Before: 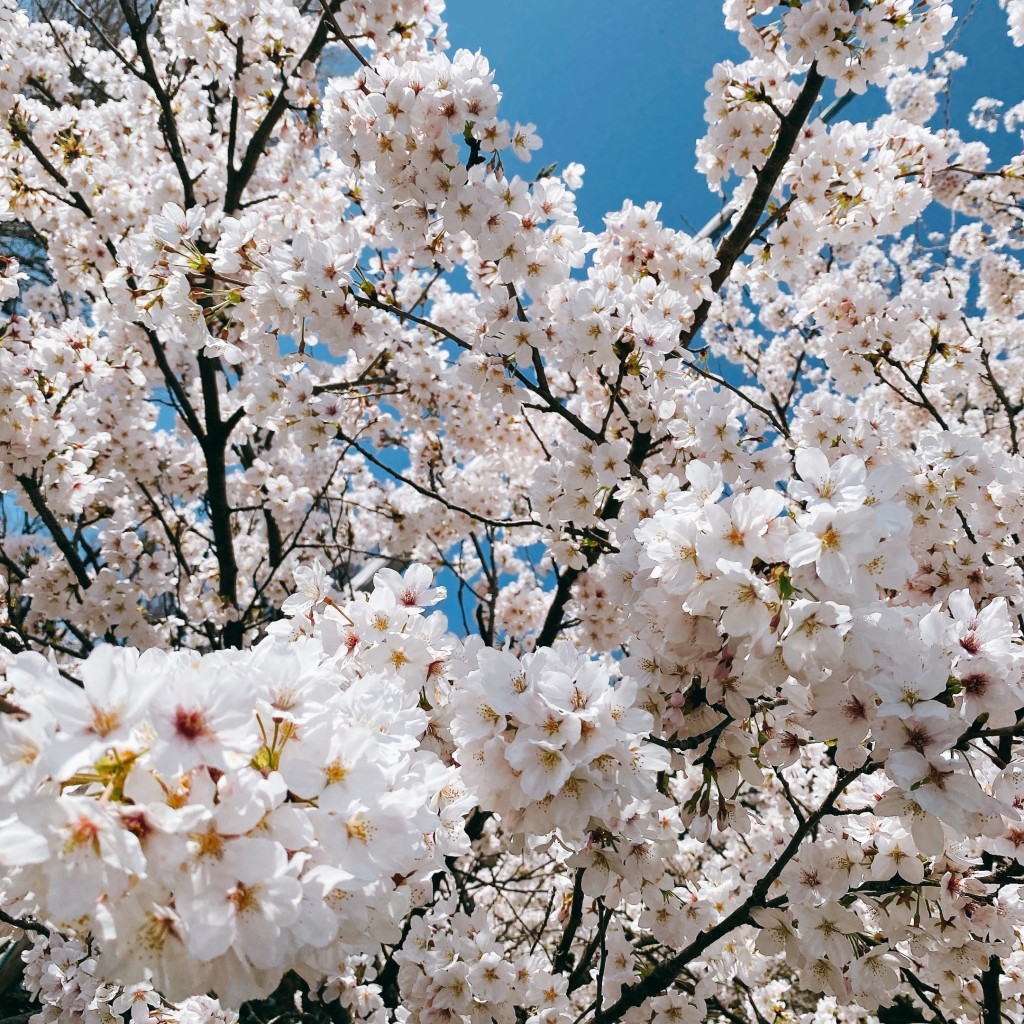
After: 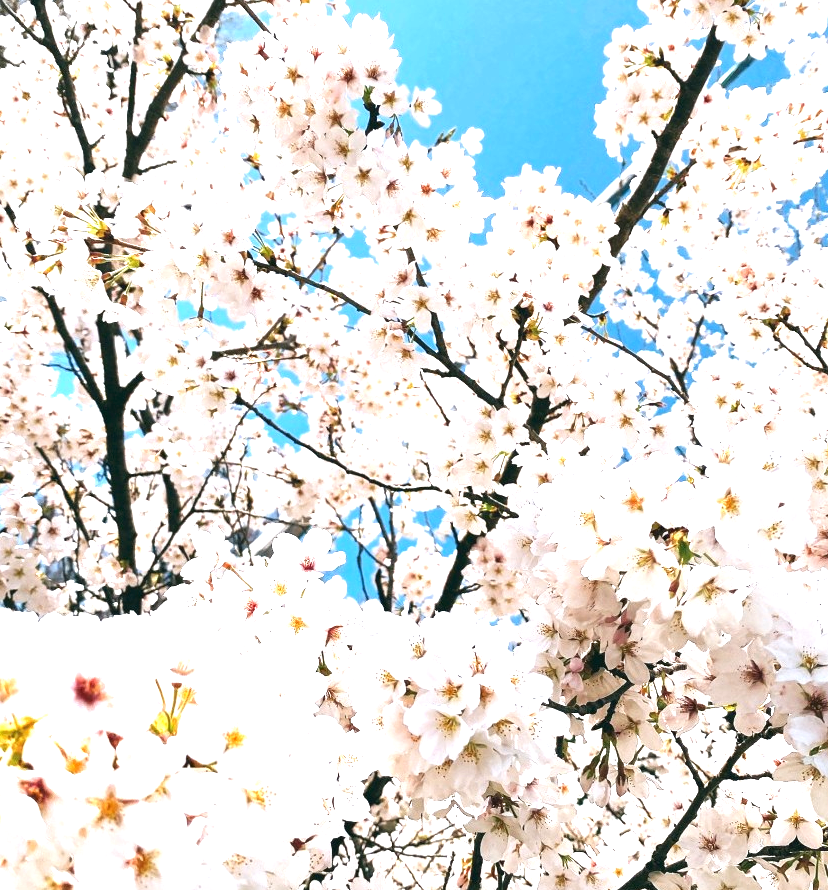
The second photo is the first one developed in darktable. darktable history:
crop: left 9.929%, top 3.475%, right 9.188%, bottom 9.529%
exposure: black level correction 0, exposure 1.5 EV, compensate exposure bias true, compensate highlight preservation false
